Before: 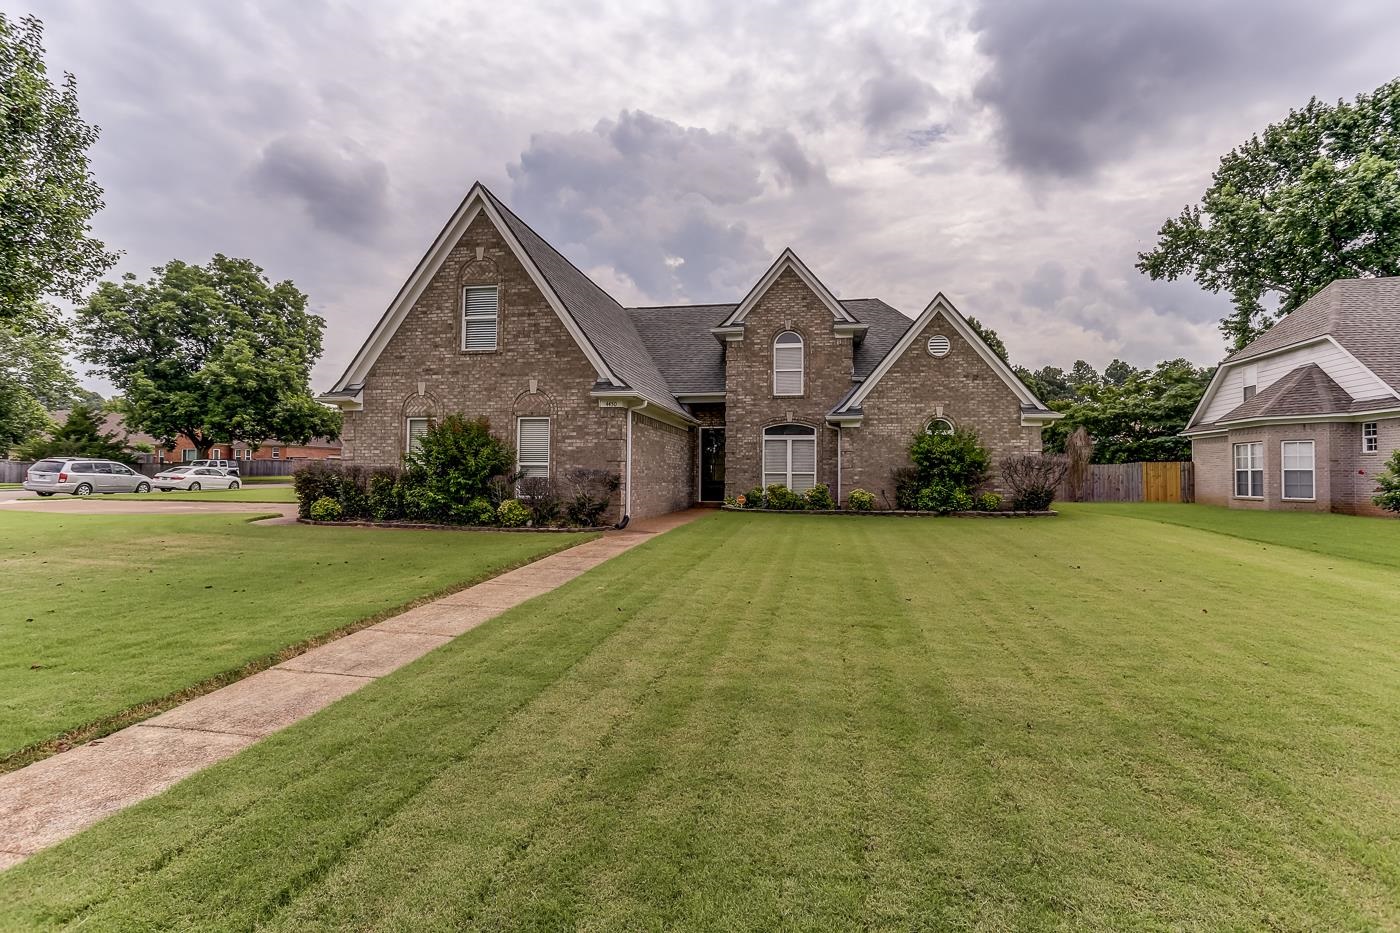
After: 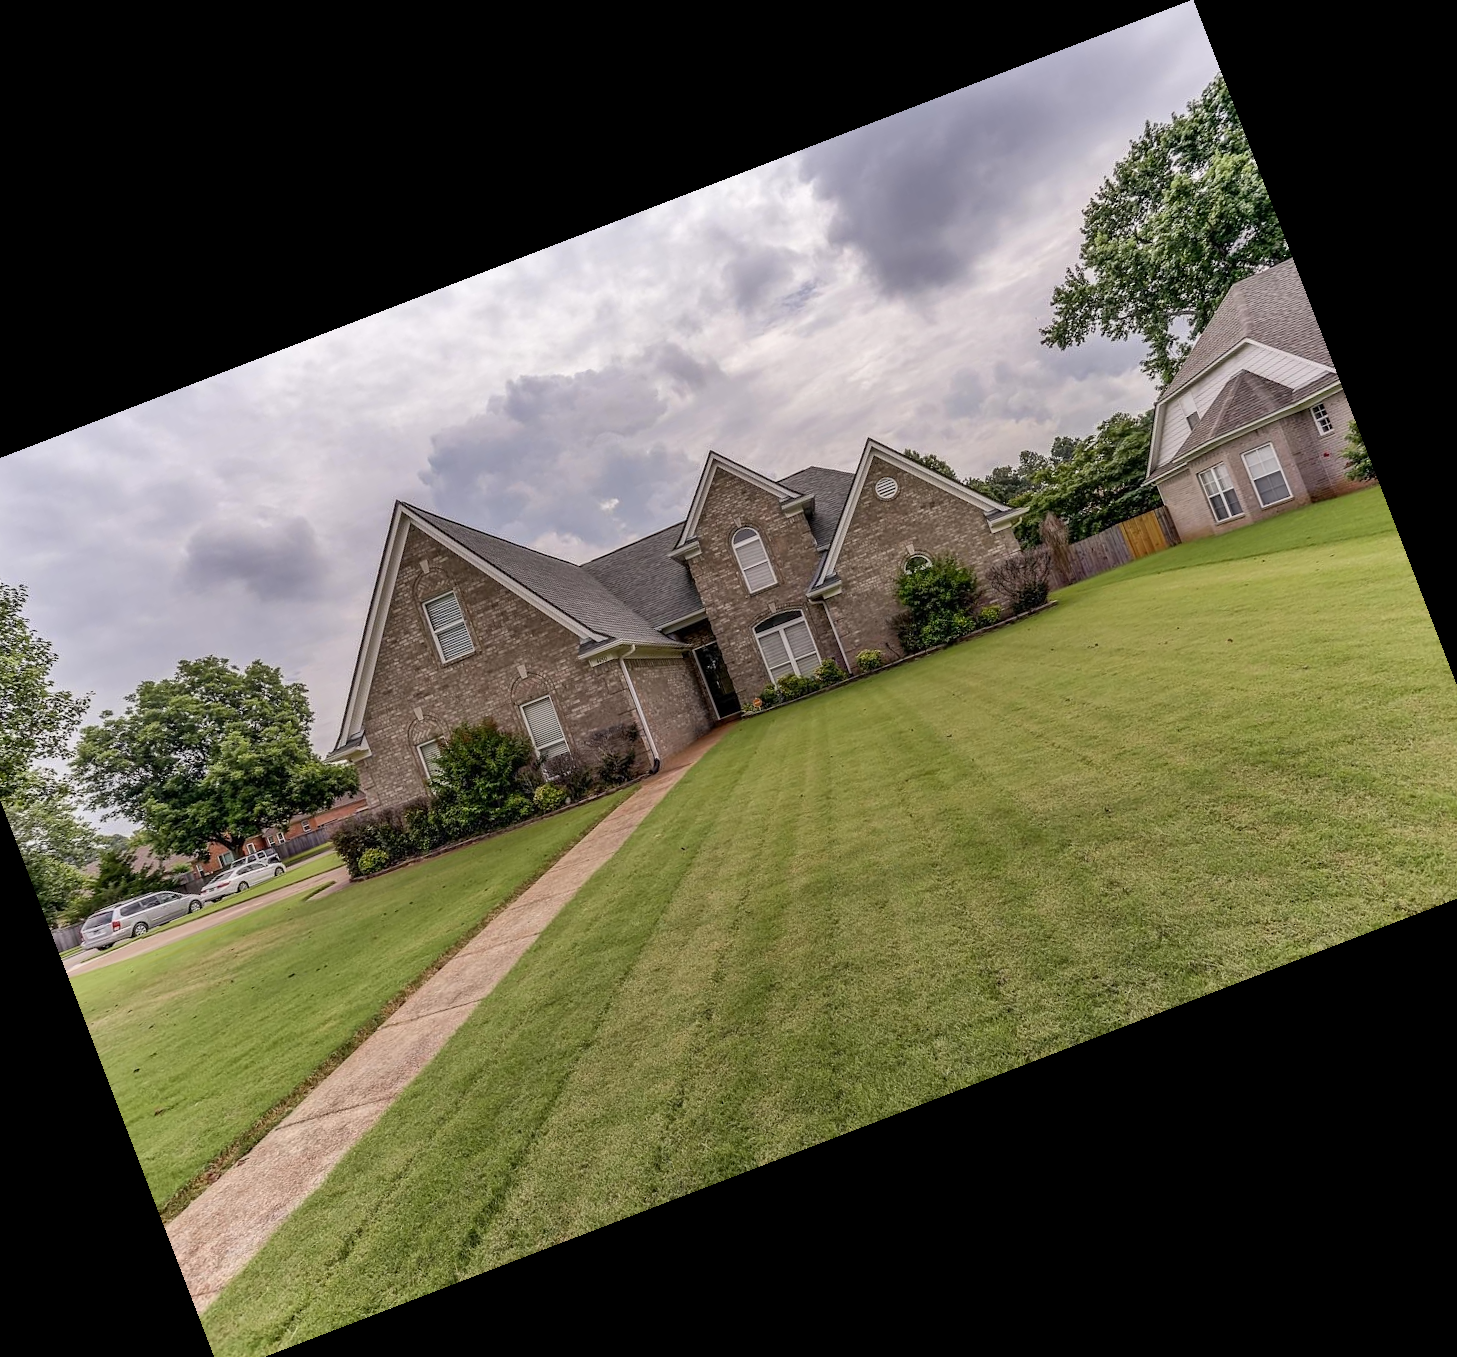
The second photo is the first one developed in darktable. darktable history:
crop and rotate: angle 21.03°, left 6.933%, right 4.27%, bottom 1.134%
